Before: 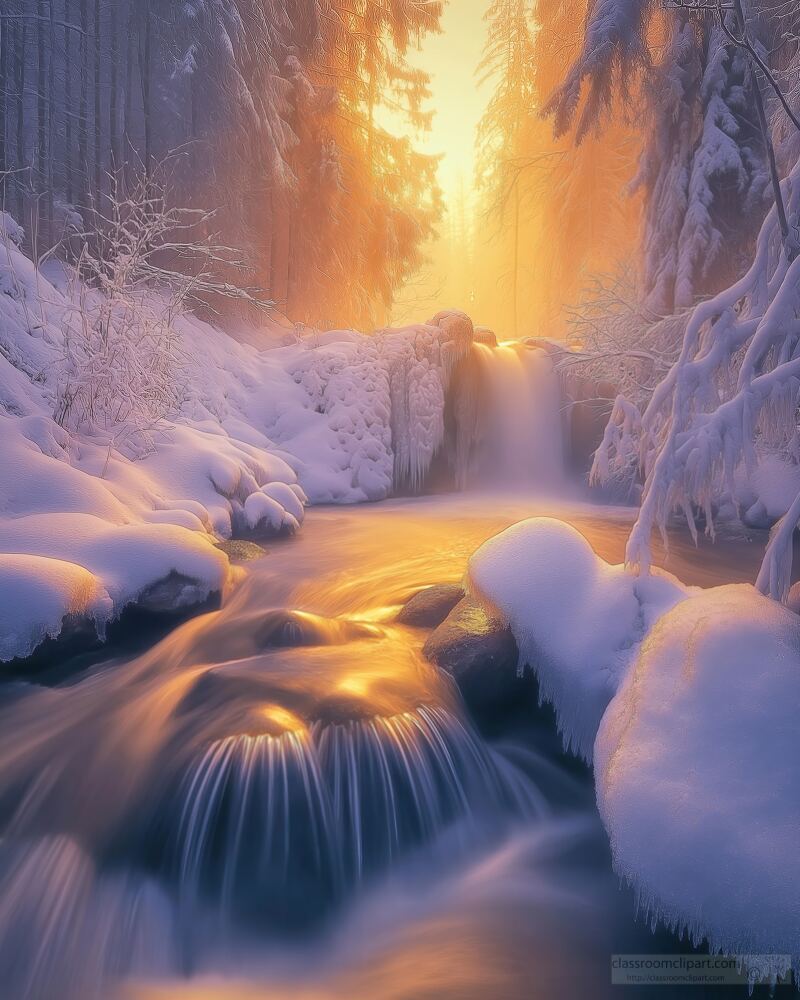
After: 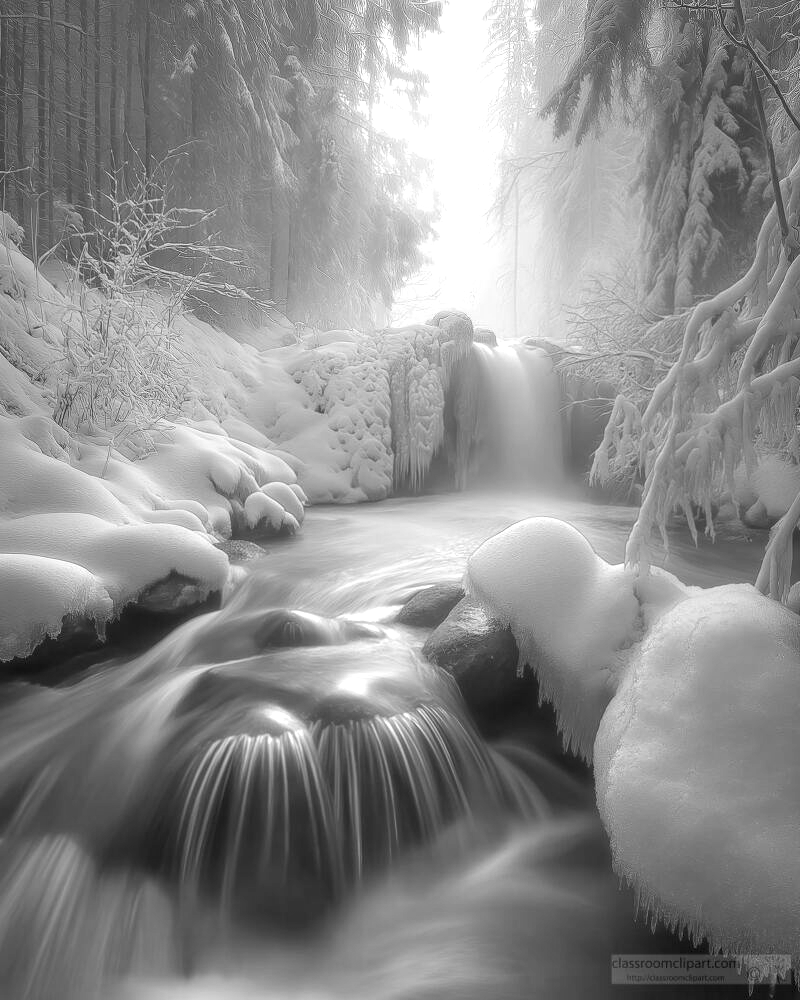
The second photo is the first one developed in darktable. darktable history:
shadows and highlights: radius 331.84, shadows 53.55, highlights -100, compress 94.63%, highlights color adjustment 73.23%, soften with gaussian
exposure: black level correction 0, exposure 0.5 EV, compensate exposure bias true, compensate highlight preservation false
local contrast: on, module defaults
monochrome: on, module defaults
contrast brightness saturation: saturation -1
